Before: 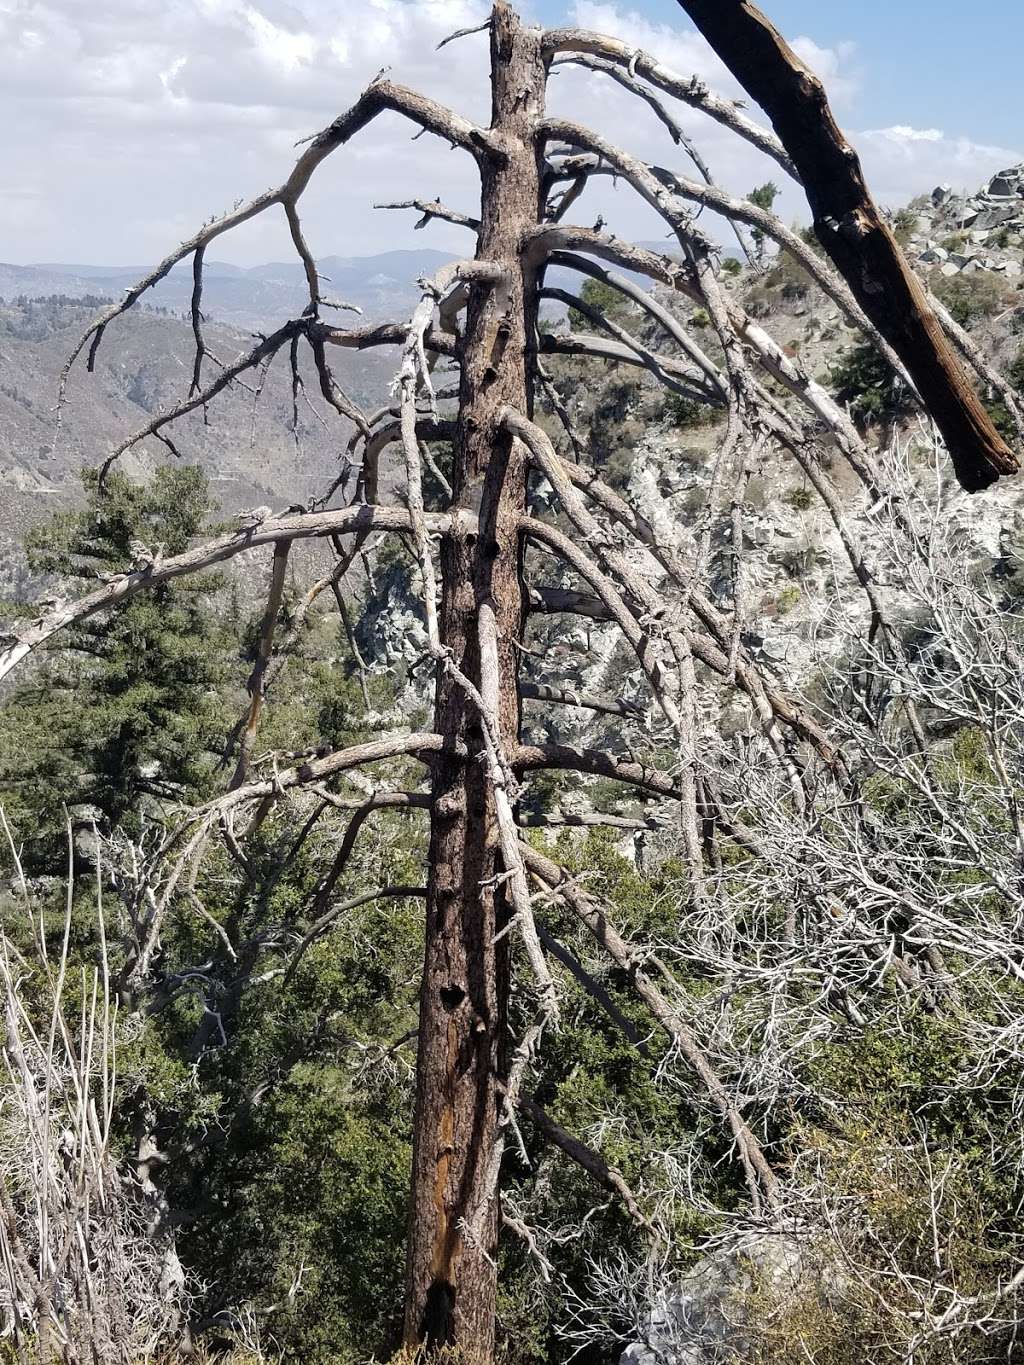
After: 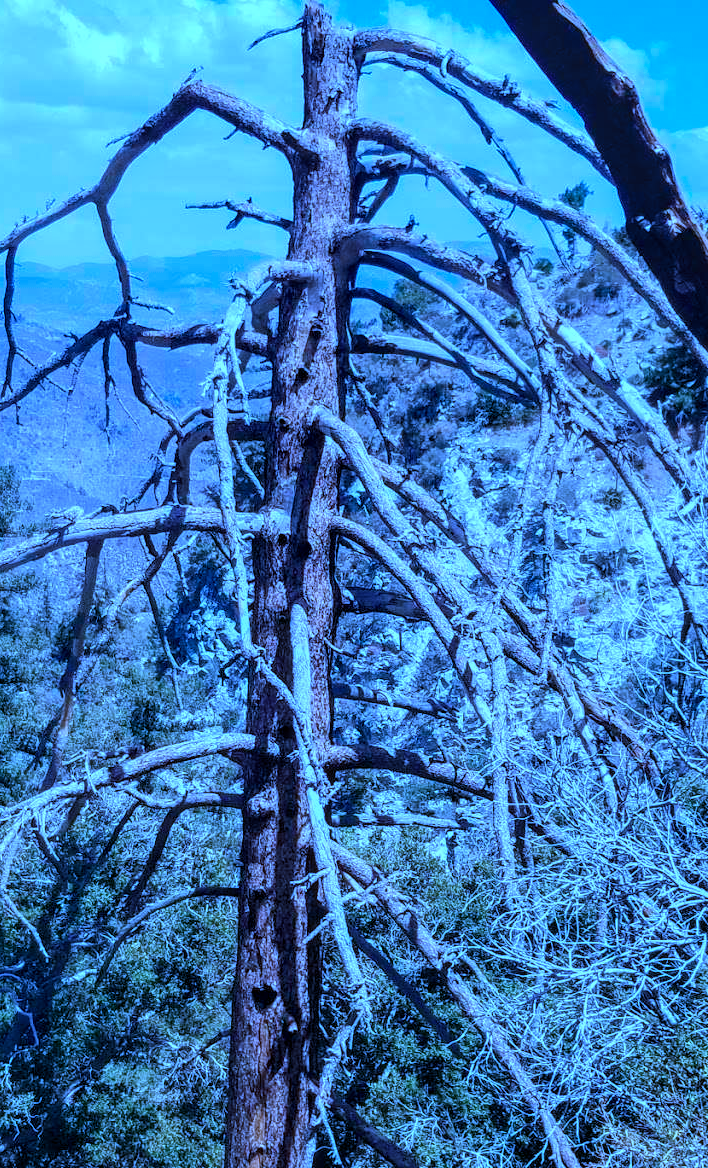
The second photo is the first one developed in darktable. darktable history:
crop: left 18.43%, right 12.314%, bottom 14.074%
local contrast: on, module defaults
color calibration: illuminant as shot in camera, x 0.482, y 0.432, temperature 2424.84 K
